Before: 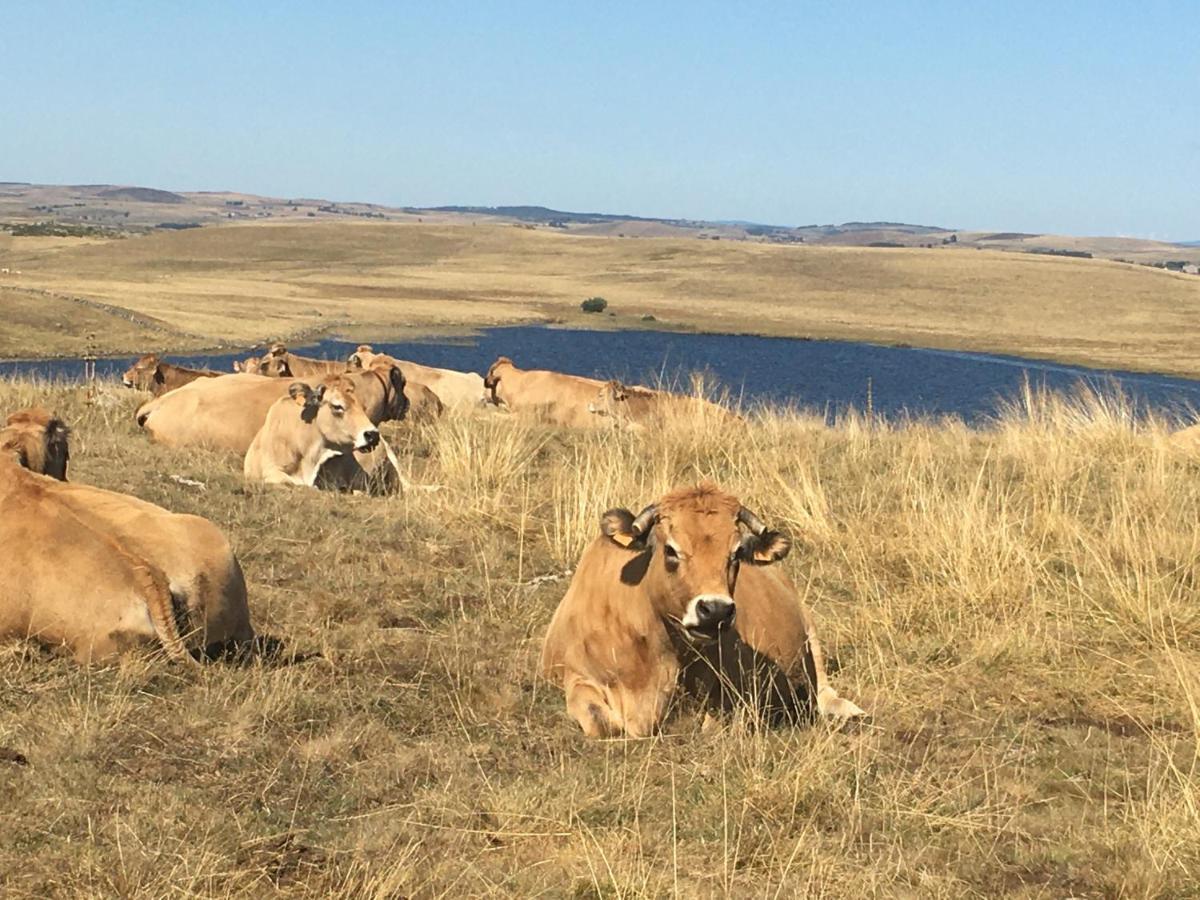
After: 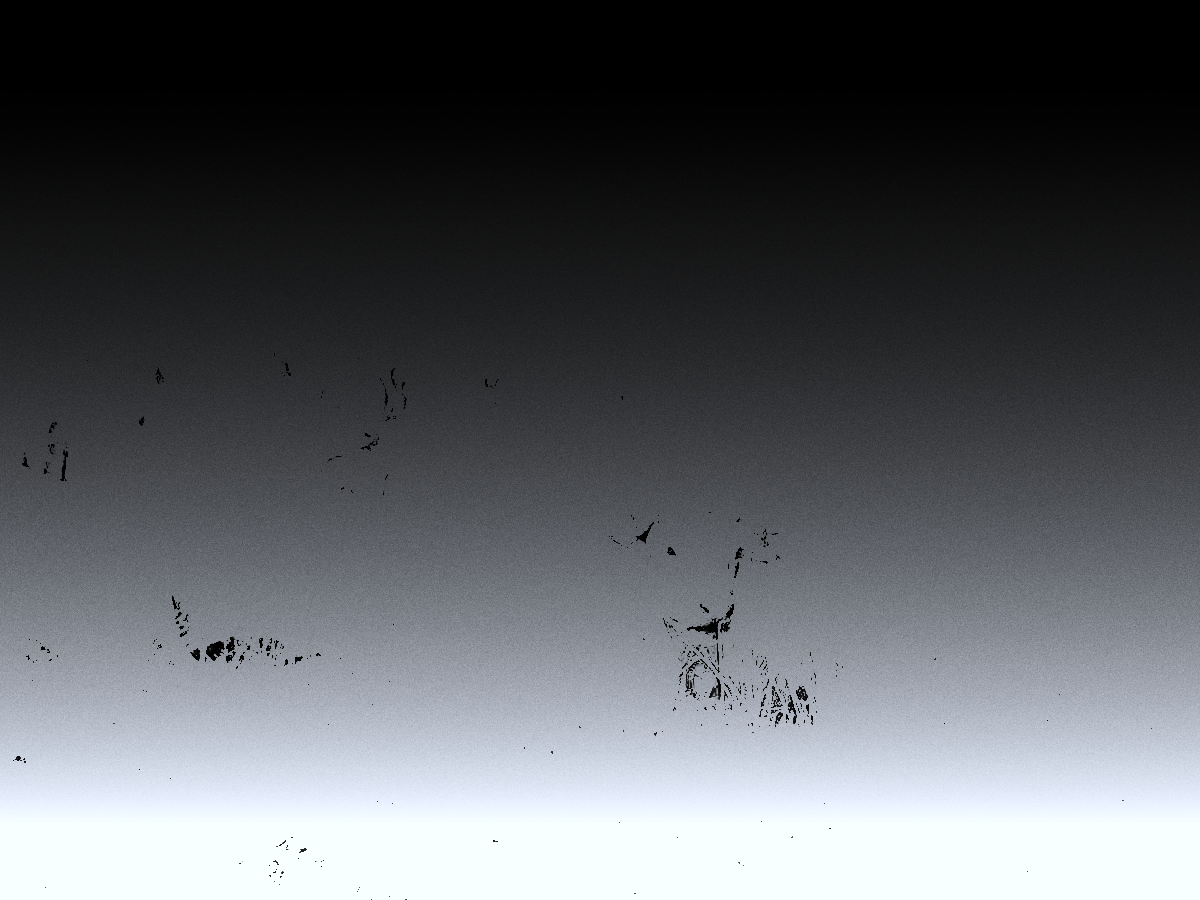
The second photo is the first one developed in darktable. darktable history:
monochrome: a 1.94, b -0.638
color correction "1": highlights a* -0.772, highlights b* -8.92
graduated density: density -3.9 EV
grain: on, module defaults
exposure: black level correction 0.1, exposure 3 EV
levels: mode automatic, black 8.58%, gray 59.42%, levels [0, 0.445, 1]
tone curve: color space Lab, linked channels
white balance: red 8, blue 8
highlight reconstruction: method clip highlights, clipping threshold 0
contrast brightness saturation: contrast -0.99, brightness -0.17, saturation 0.75 | blend: blend mode normal, opacity 100%; mask: uniform (no mask)
